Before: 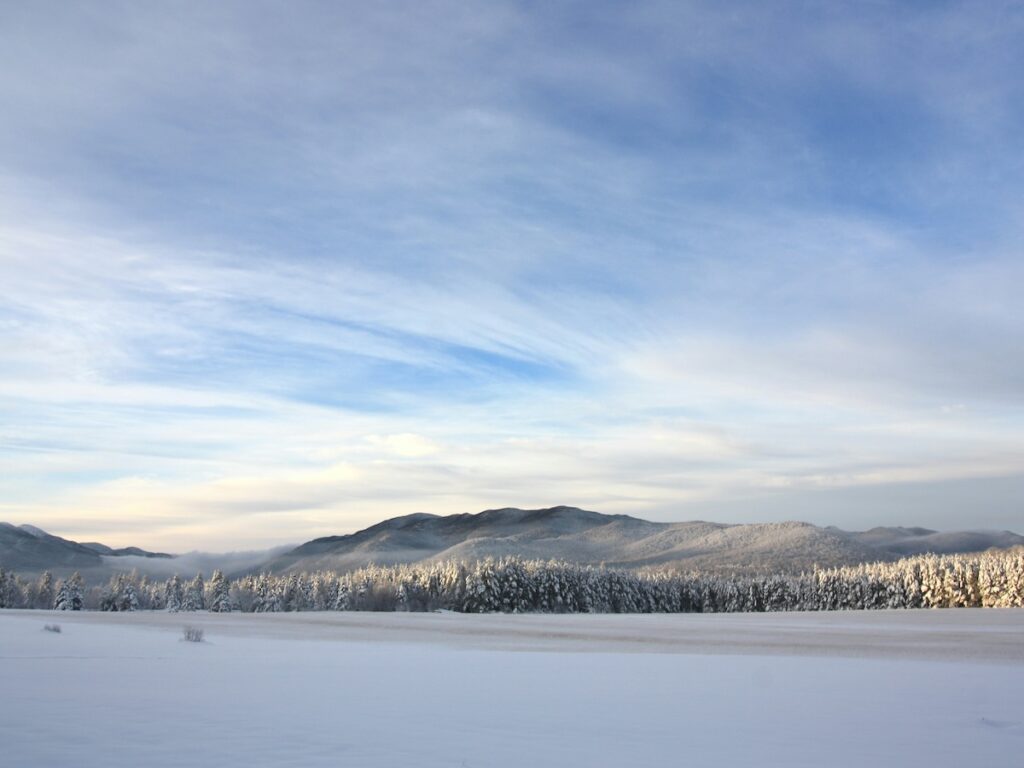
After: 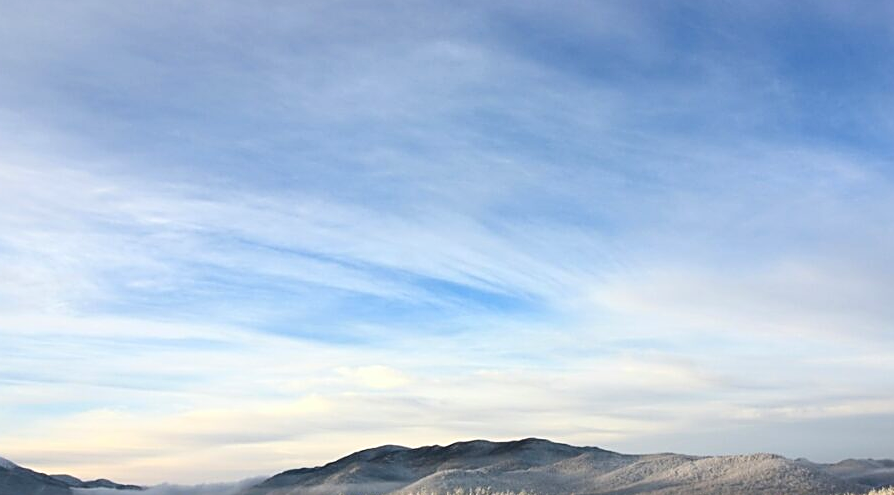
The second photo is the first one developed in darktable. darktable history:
sharpen: amount 0.6
contrast brightness saturation: contrast 0.13, brightness -0.05, saturation 0.16
crop: left 3.015%, top 8.969%, right 9.647%, bottom 26.457%
